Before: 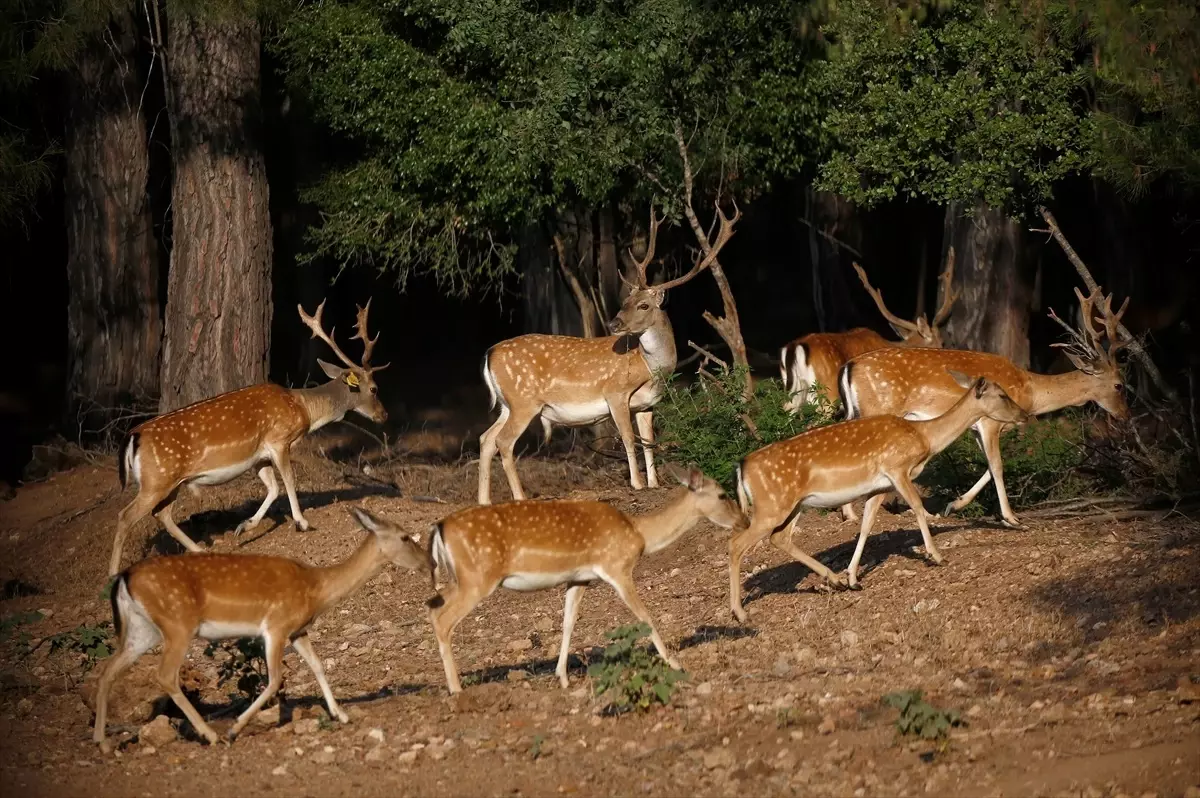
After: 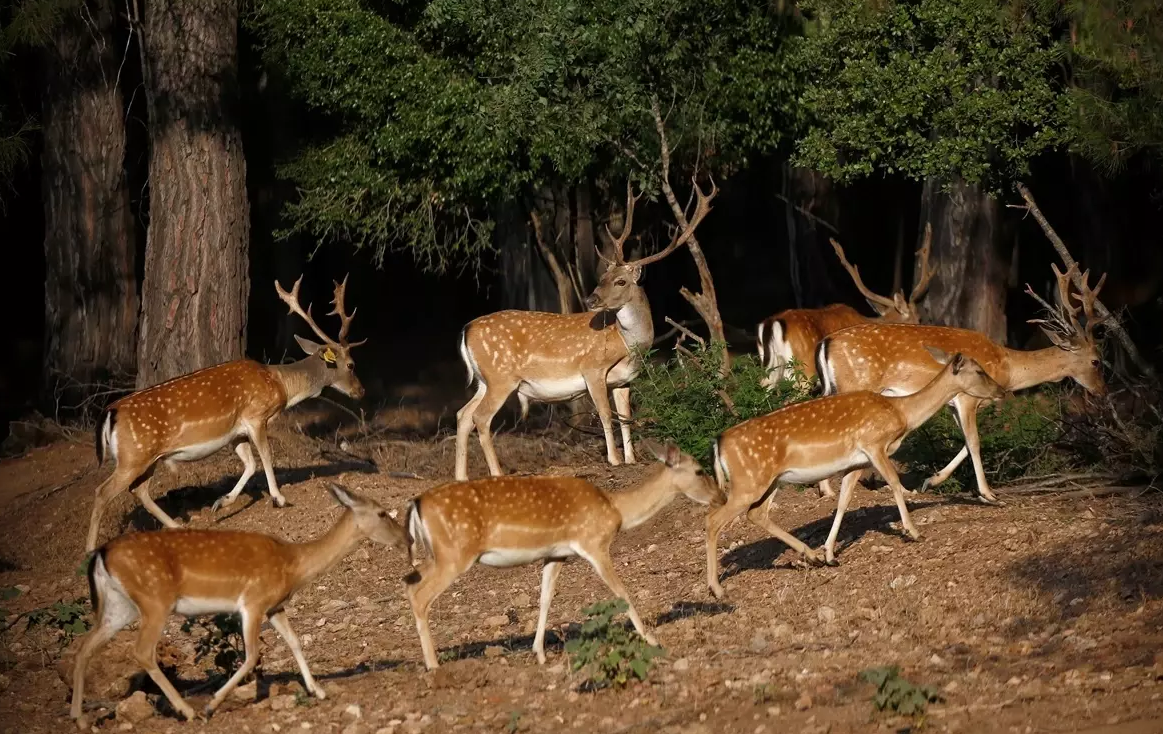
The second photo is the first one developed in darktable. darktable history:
crop: left 1.971%, top 3.078%, right 1.048%, bottom 4.892%
